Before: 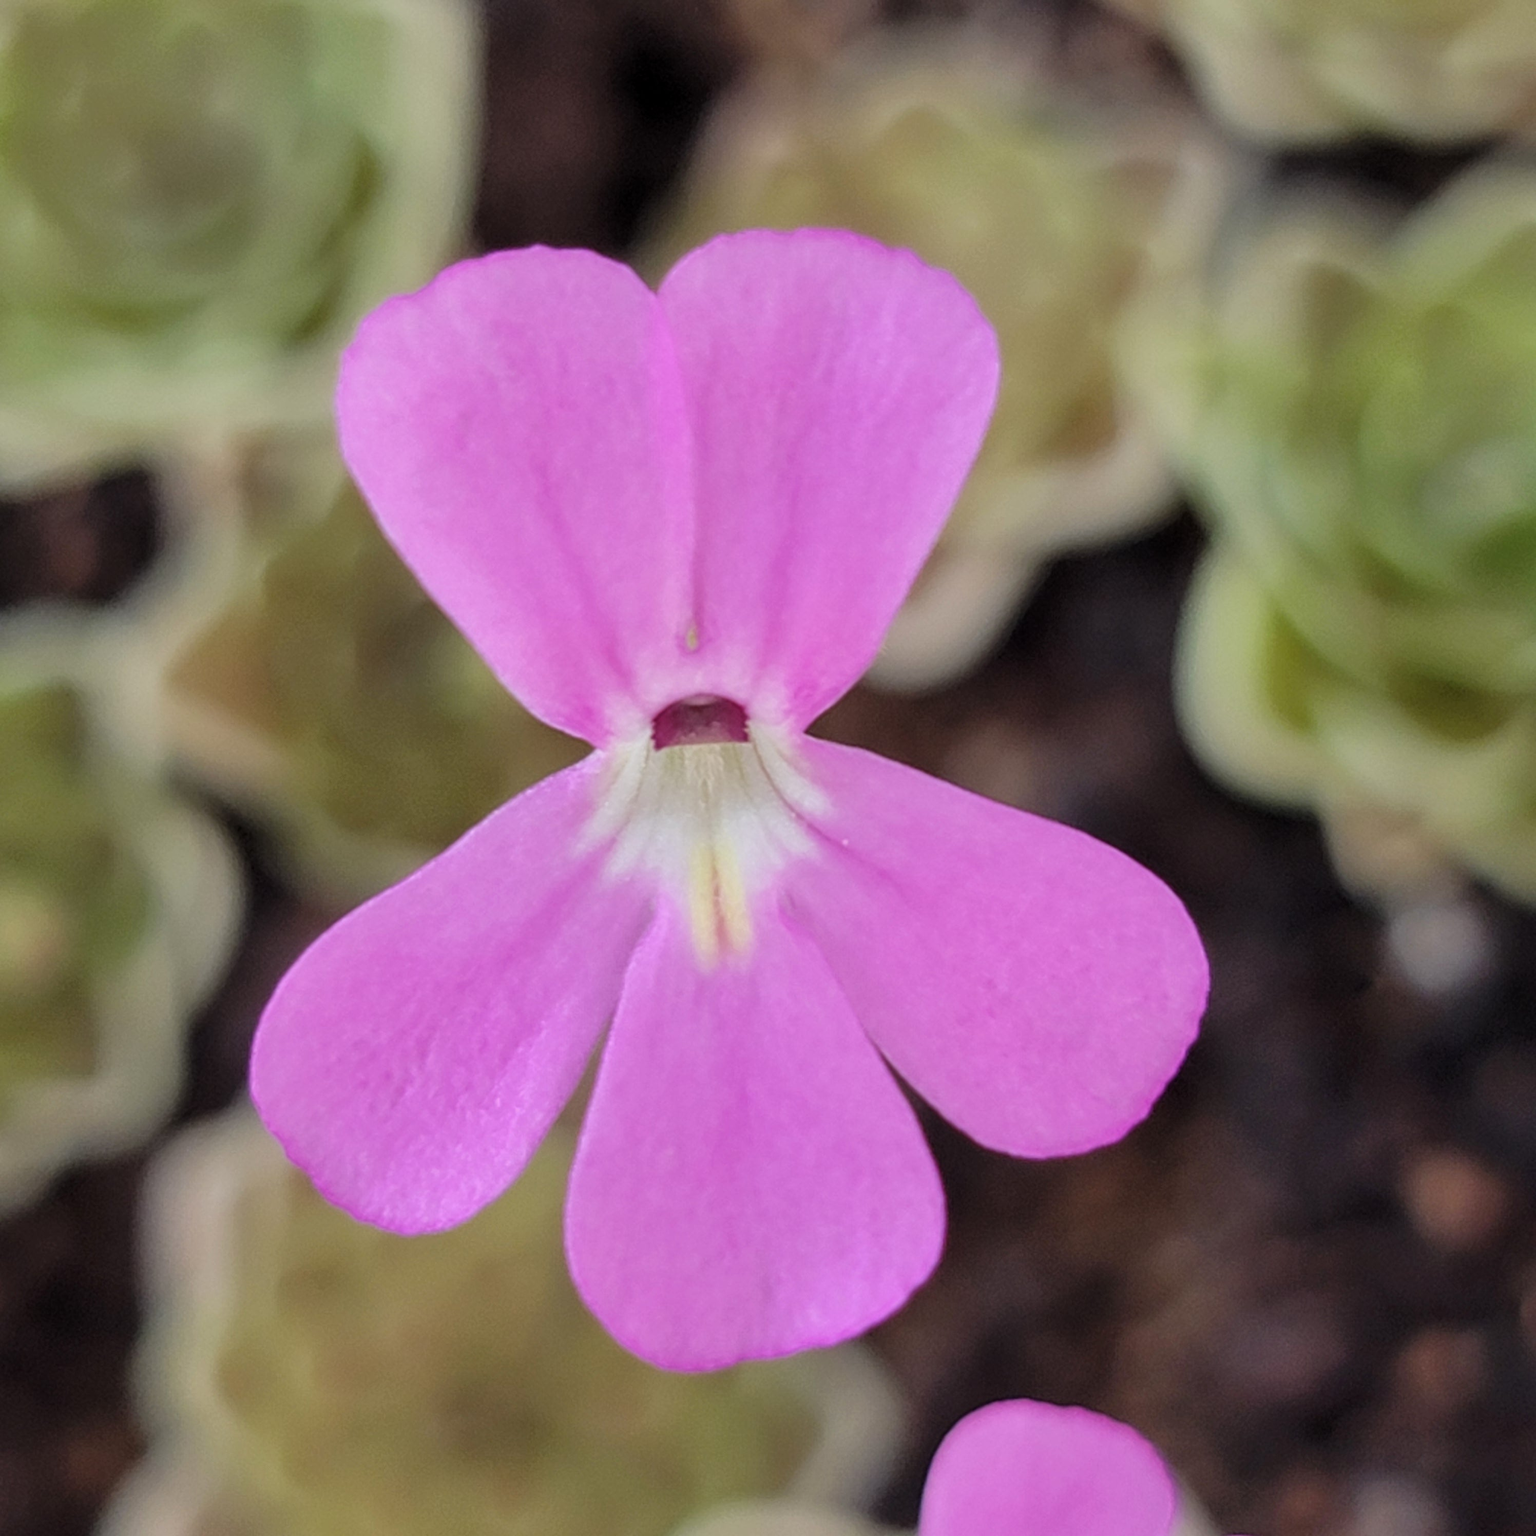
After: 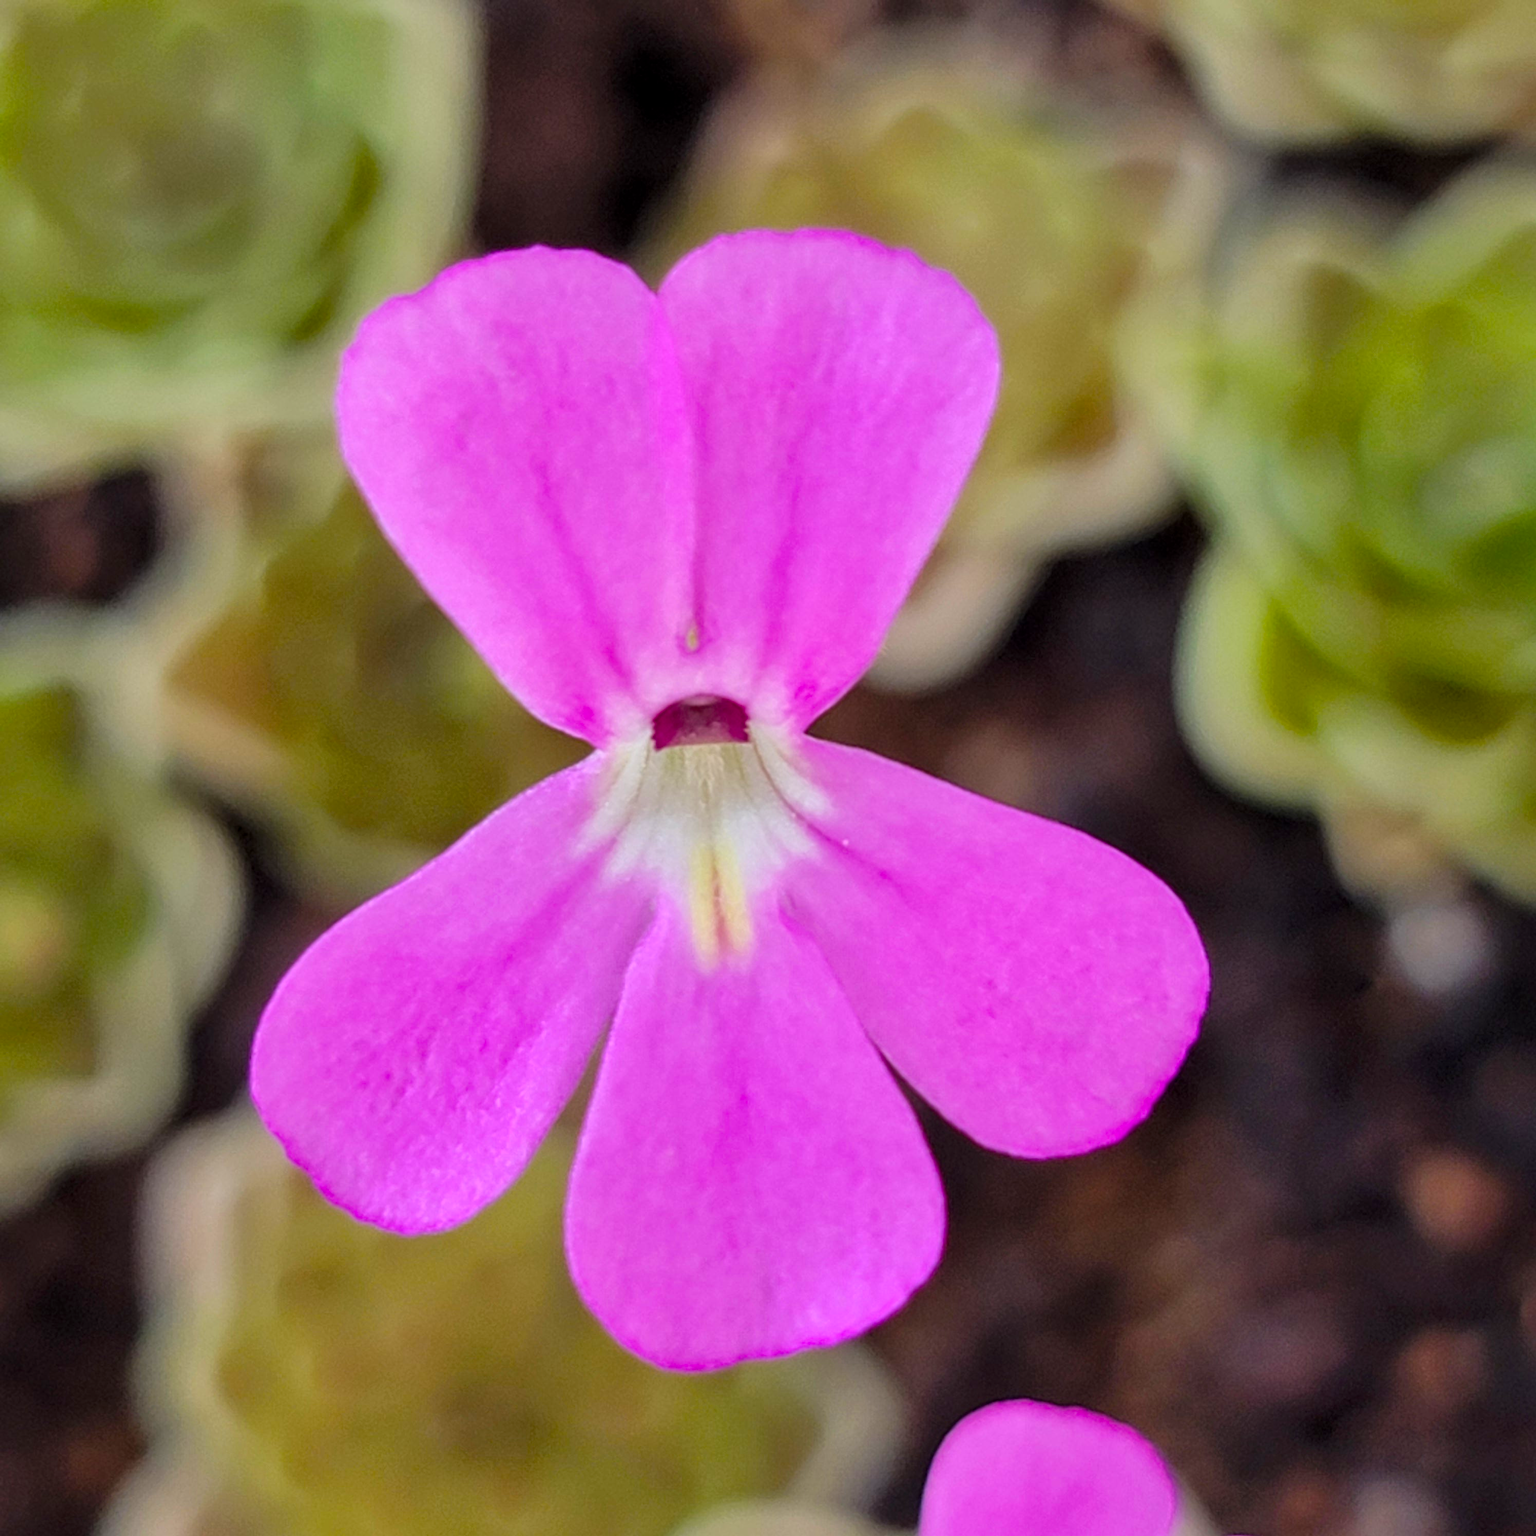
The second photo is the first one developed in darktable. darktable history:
local contrast: mode bilateral grid, contrast 20, coarseness 50, detail 120%, midtone range 0.2
color balance rgb: linear chroma grading › global chroma 15%, perceptual saturation grading › global saturation 30%
